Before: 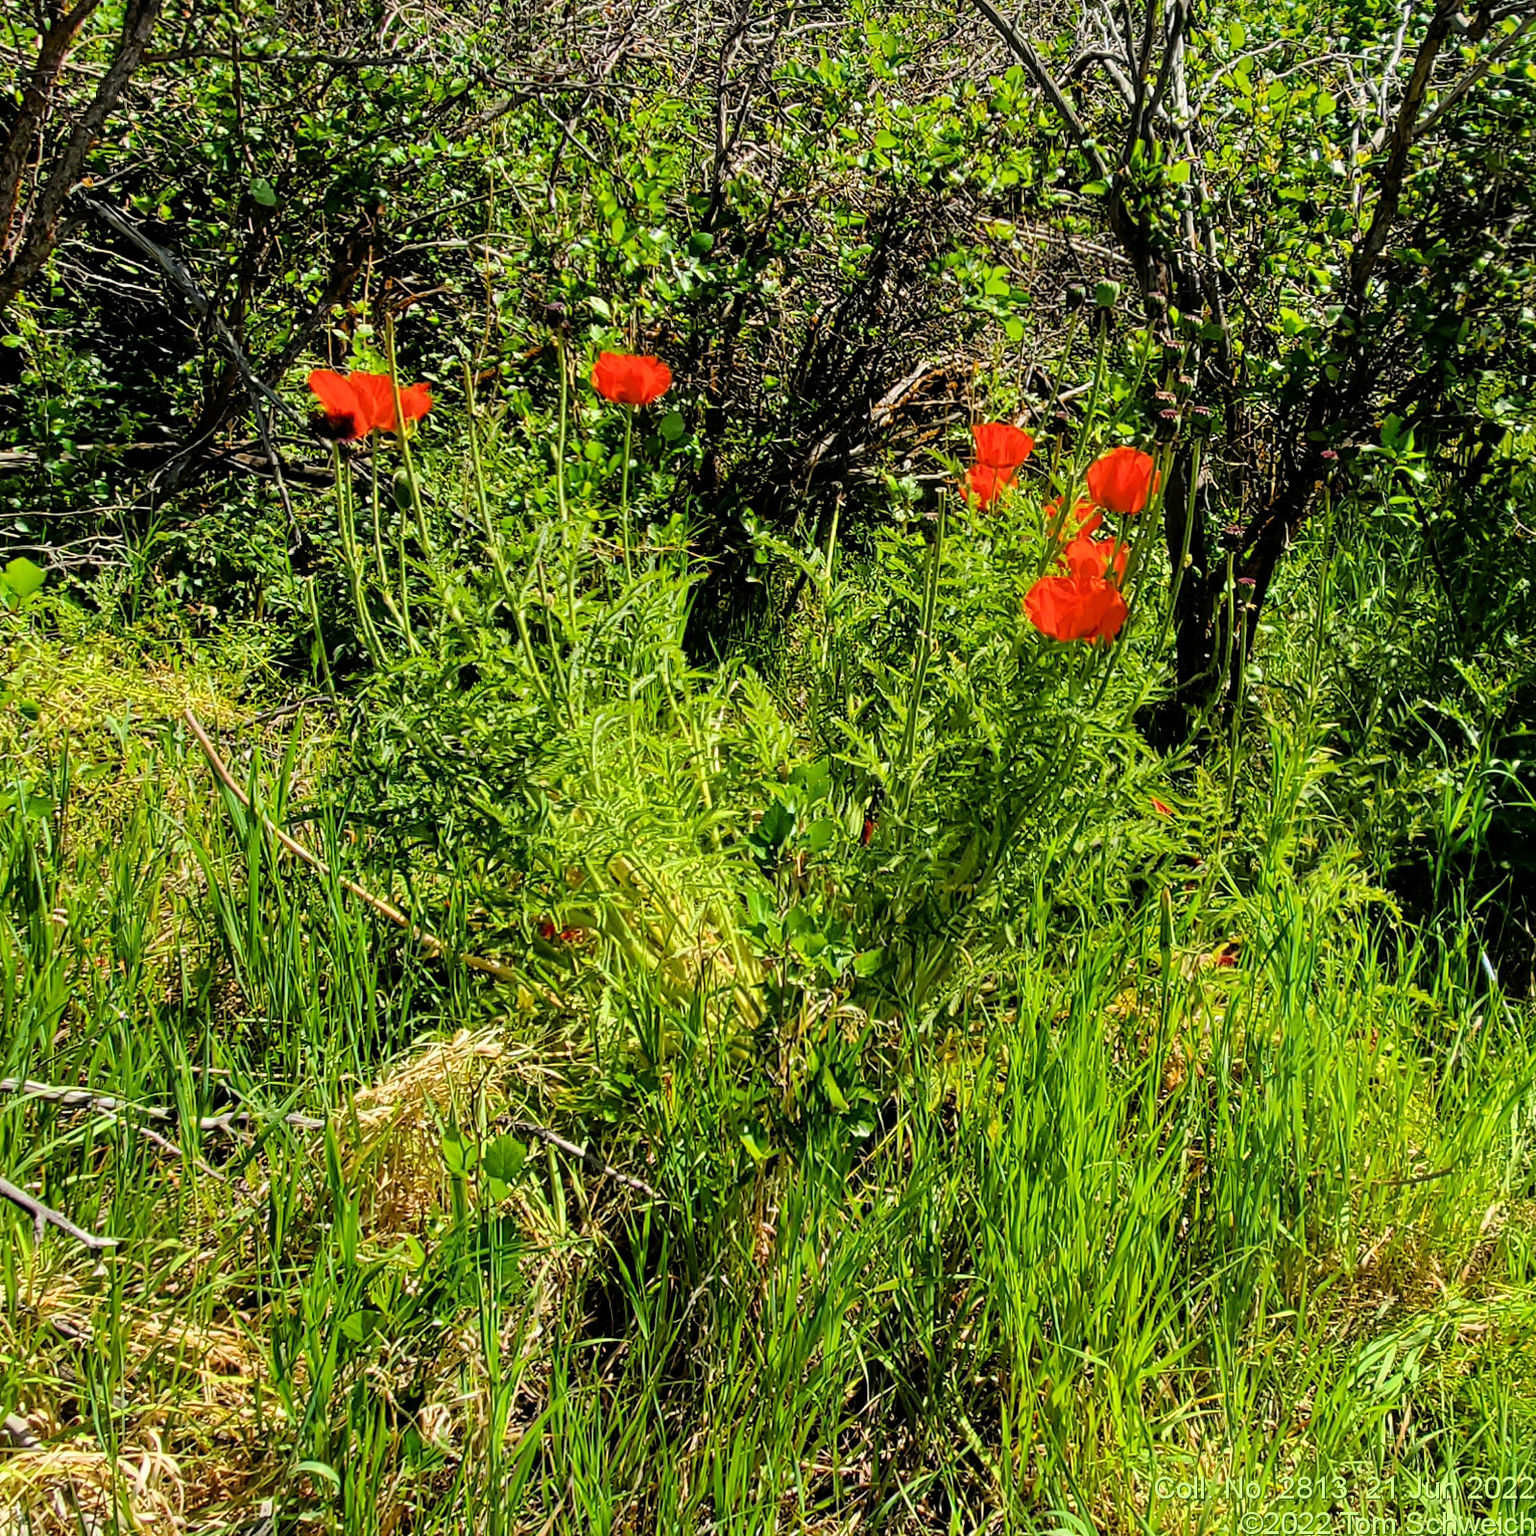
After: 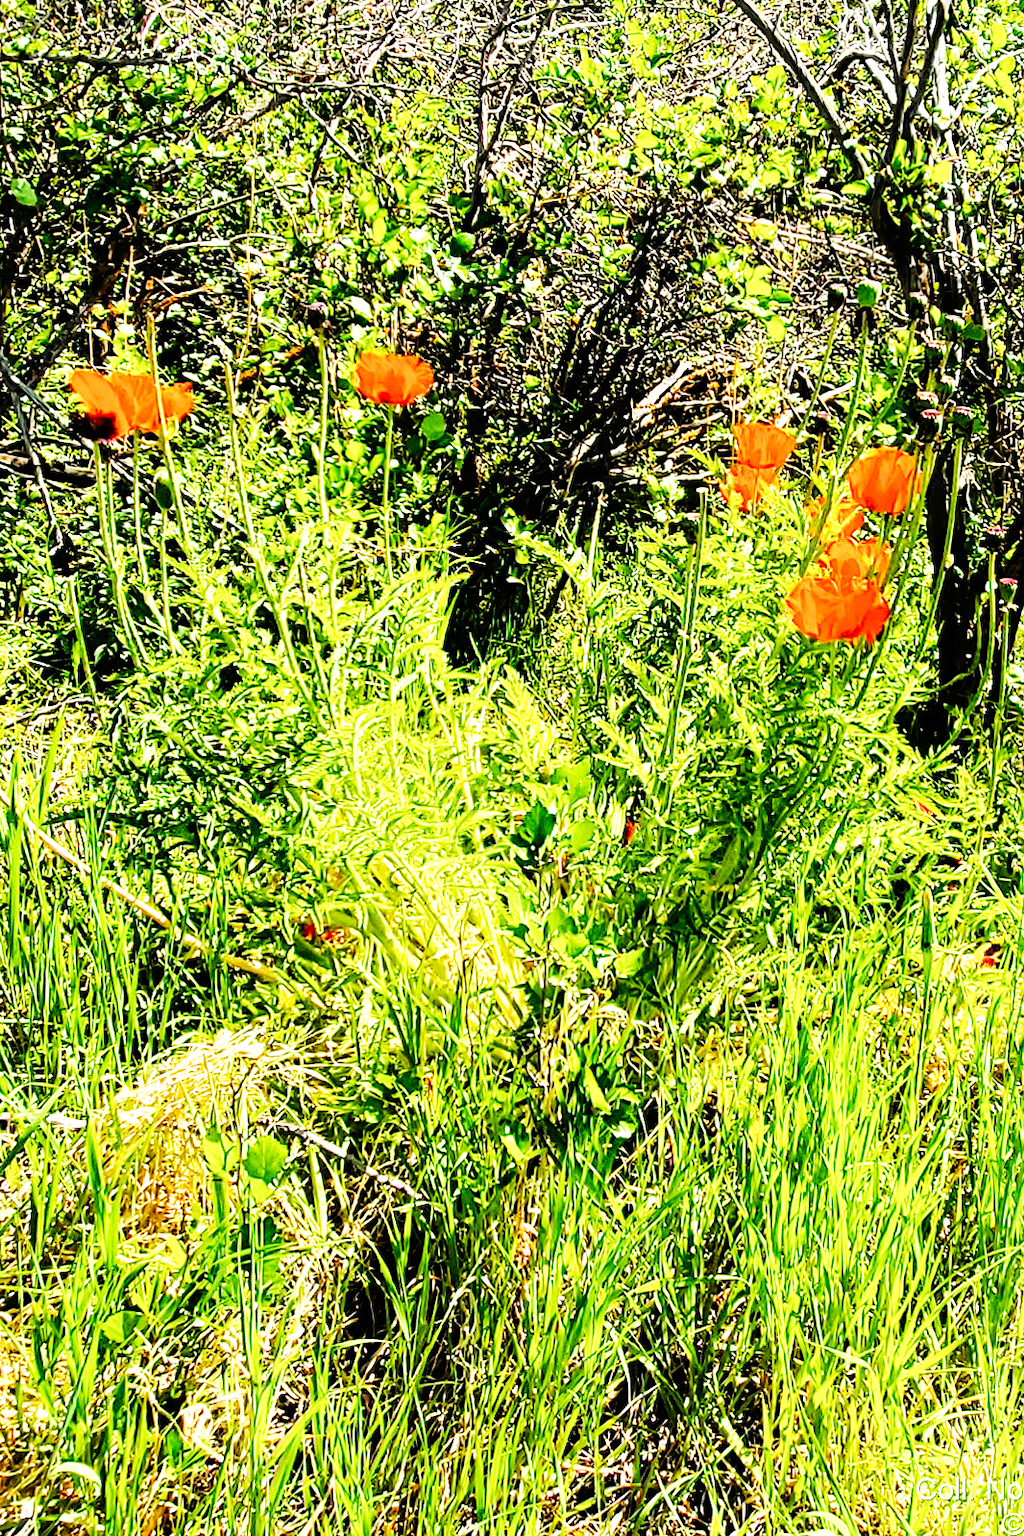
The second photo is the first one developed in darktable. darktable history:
base curve: curves: ch0 [(0, 0) (0.007, 0.004) (0.027, 0.03) (0.046, 0.07) (0.207, 0.54) (0.442, 0.872) (0.673, 0.972) (1, 1)], preserve colors none
exposure: black level correction 0, exposure 0.499 EV, compensate highlight preservation false
crop and rotate: left 15.583%, right 17.706%
